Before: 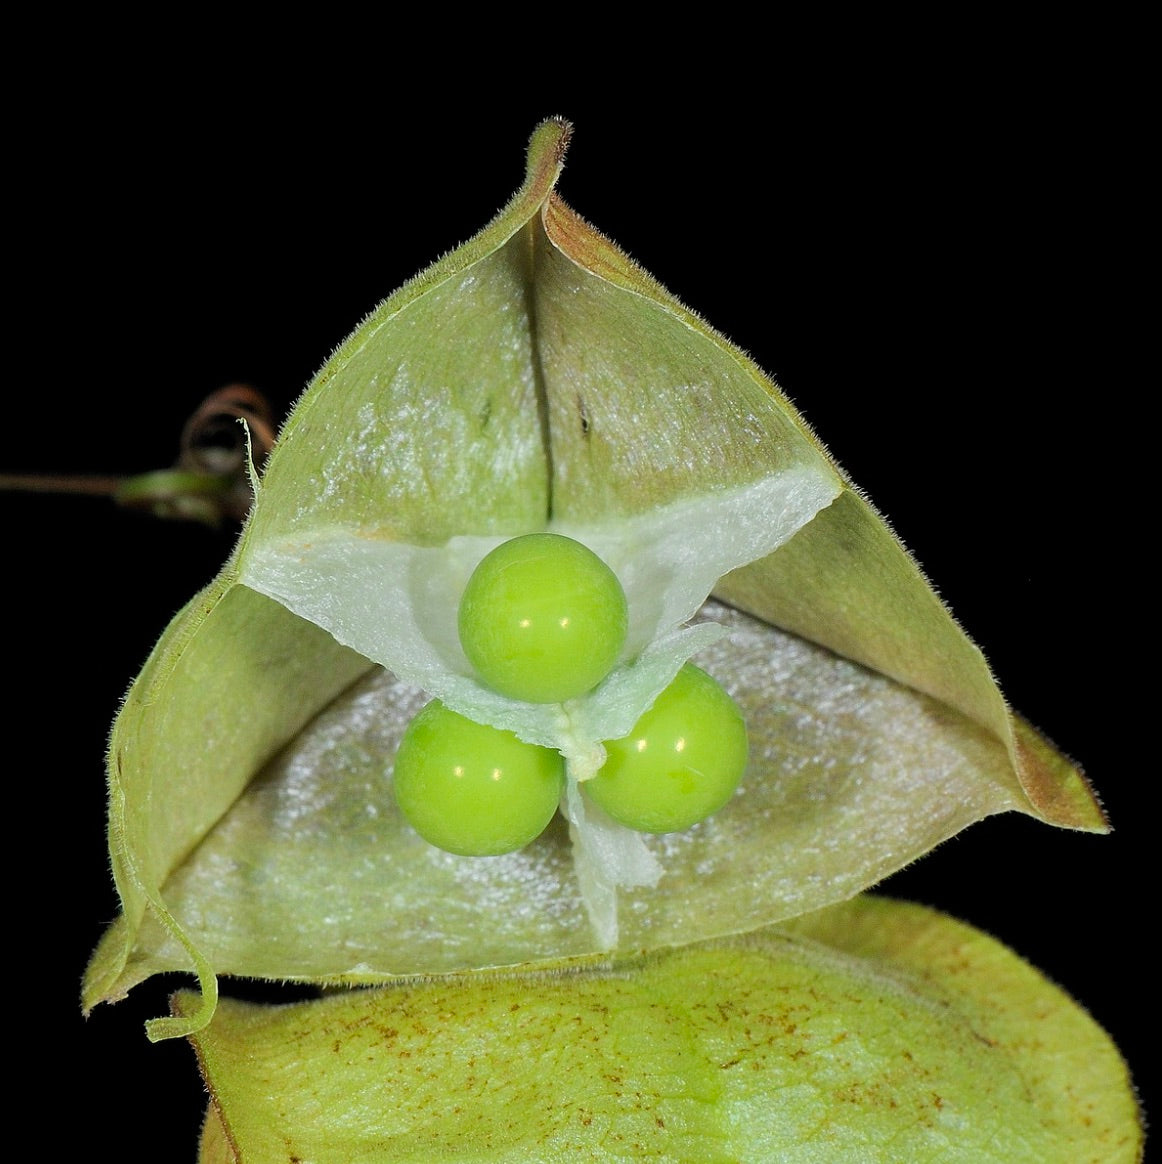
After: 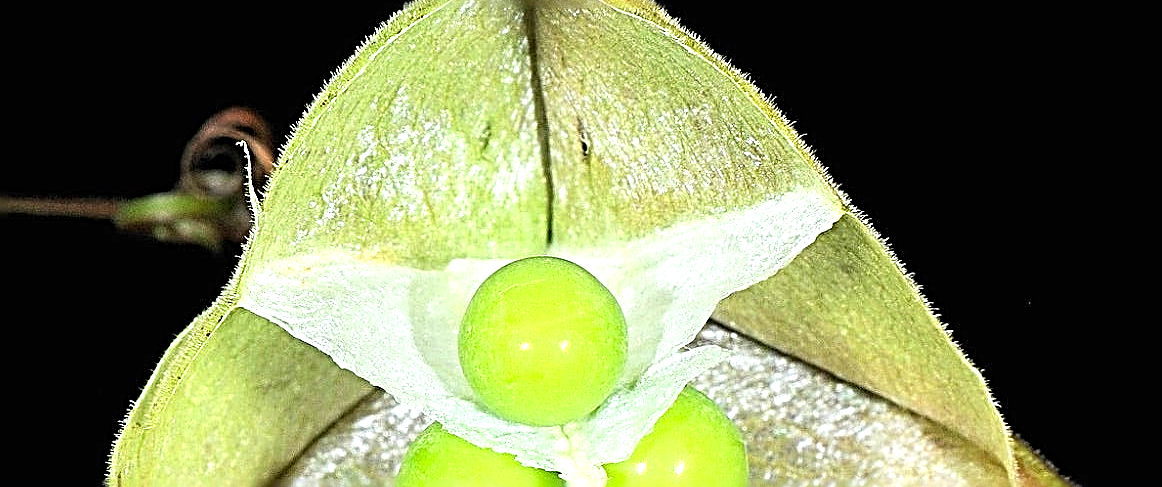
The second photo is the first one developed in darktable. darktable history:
sharpen: radius 3.158, amount 1.731
exposure: black level correction 0, exposure 1.1 EV, compensate highlight preservation false
crop and rotate: top 23.84%, bottom 34.294%
